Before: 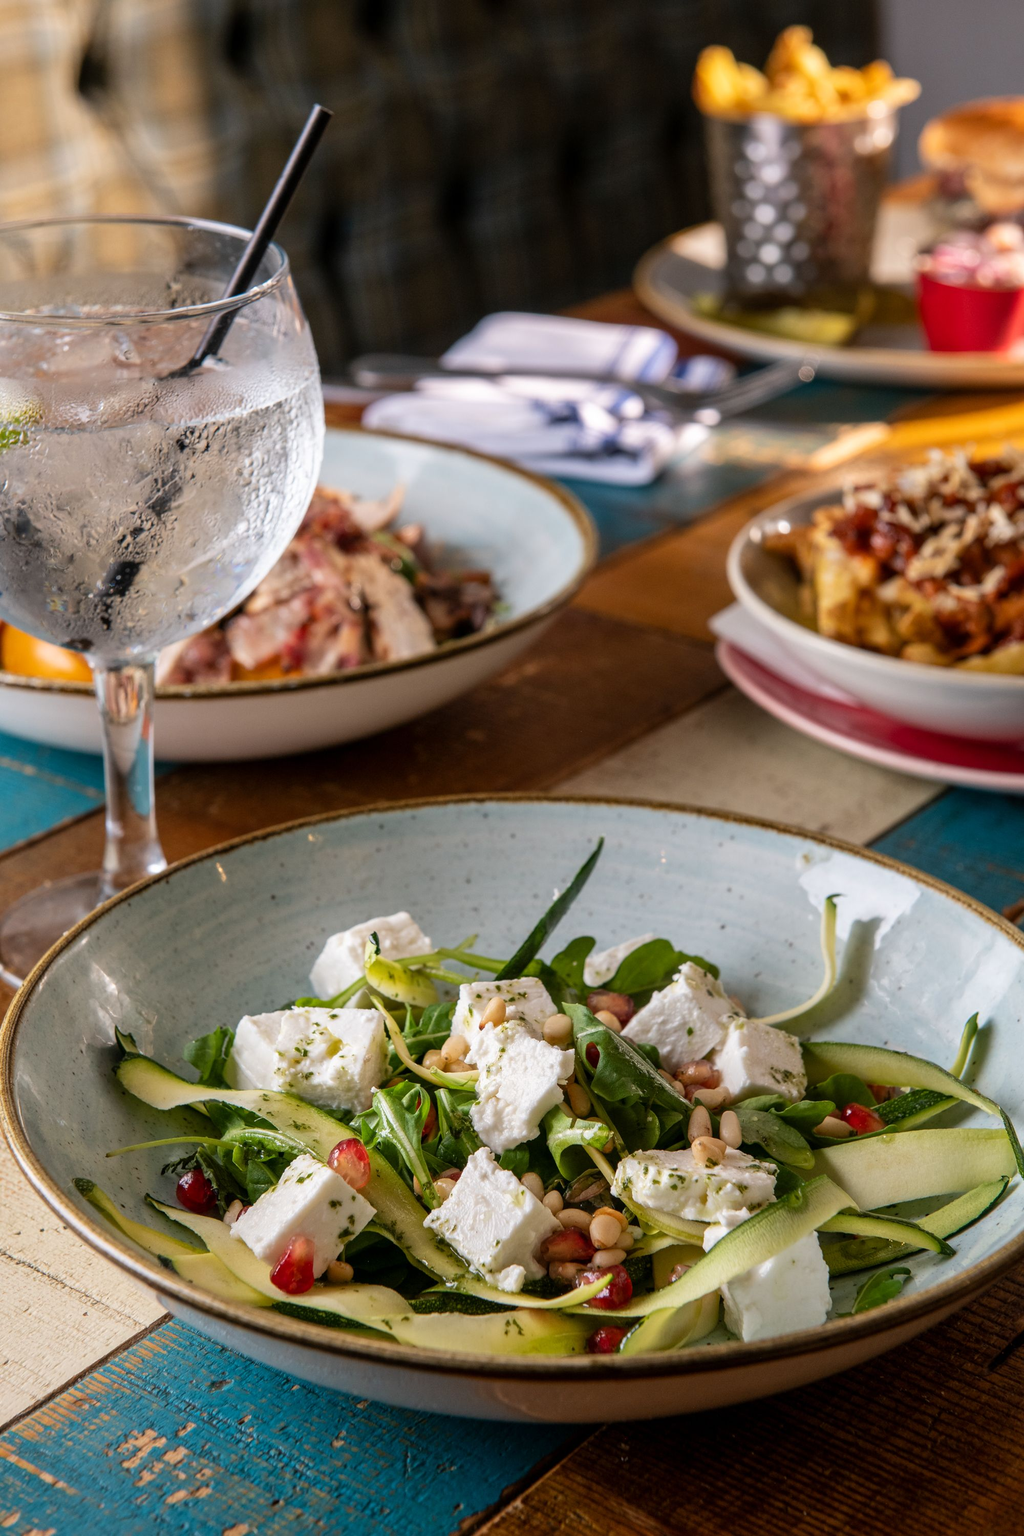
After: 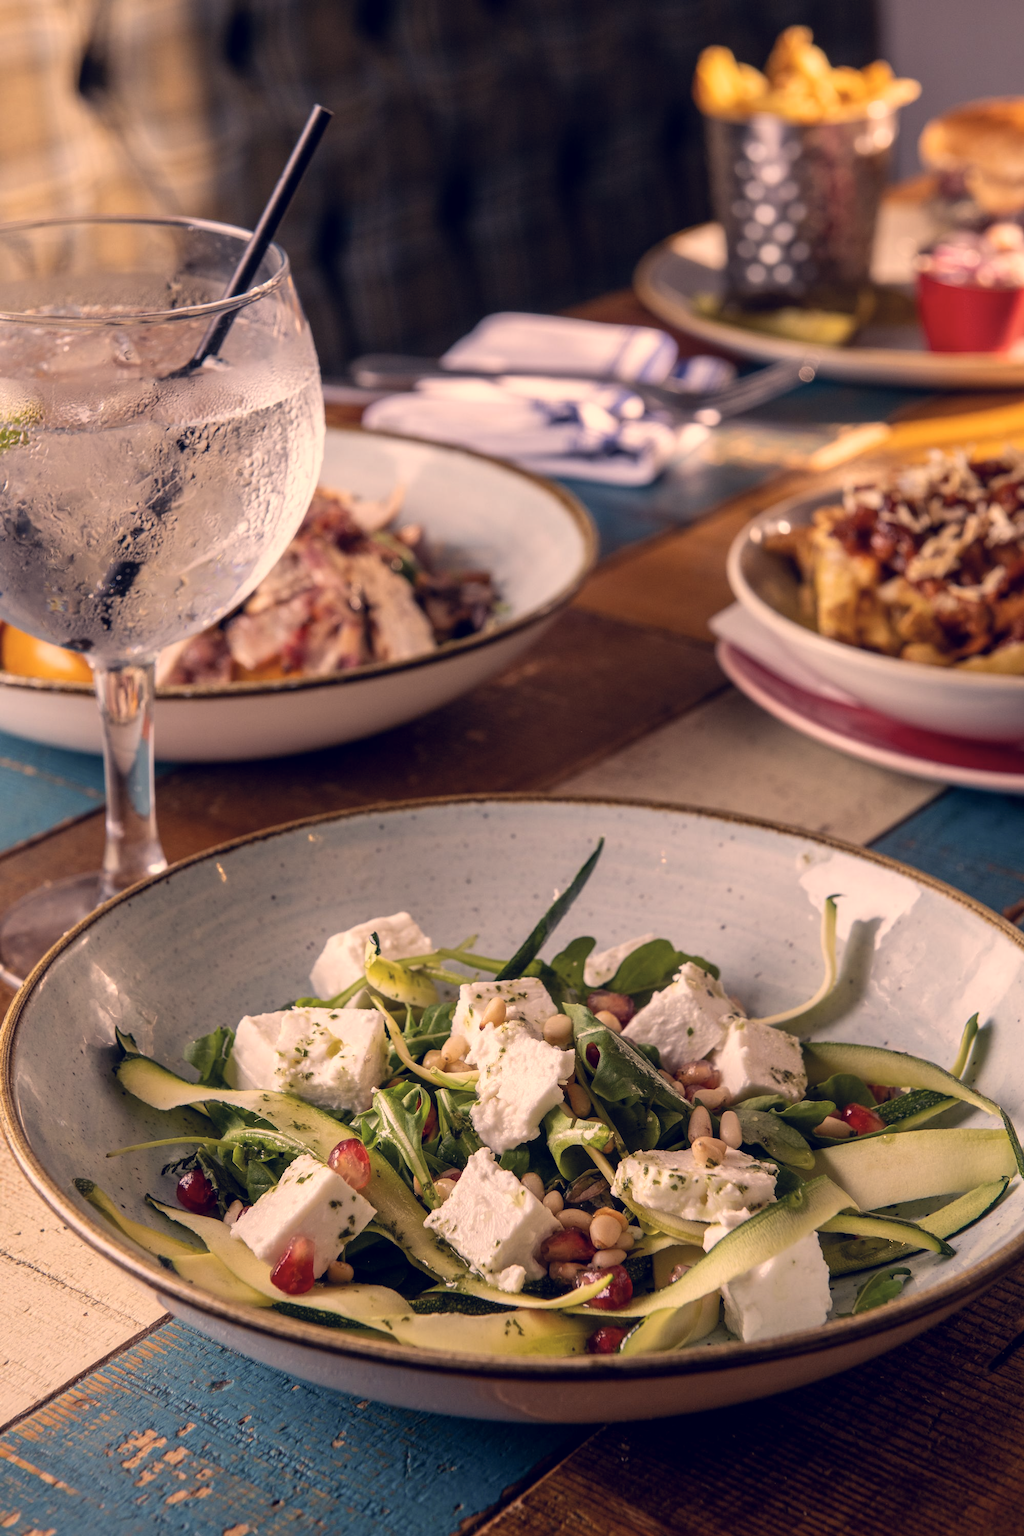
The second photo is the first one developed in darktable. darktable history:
color correction: highlights a* 19.77, highlights b* 27.28, shadows a* 3.45, shadows b* -17.99, saturation 0.749
